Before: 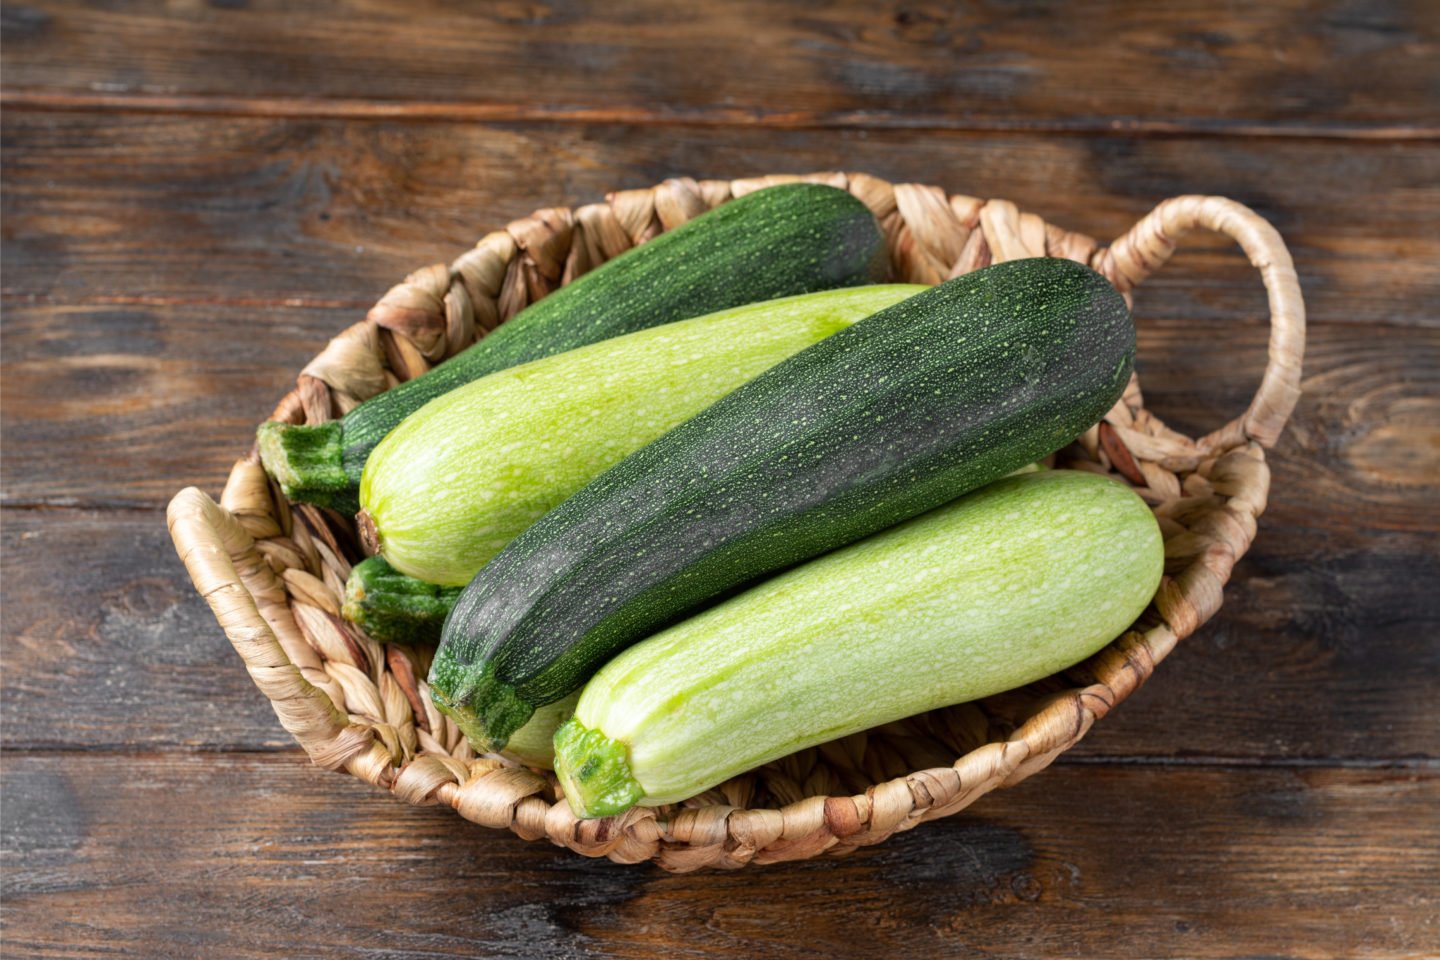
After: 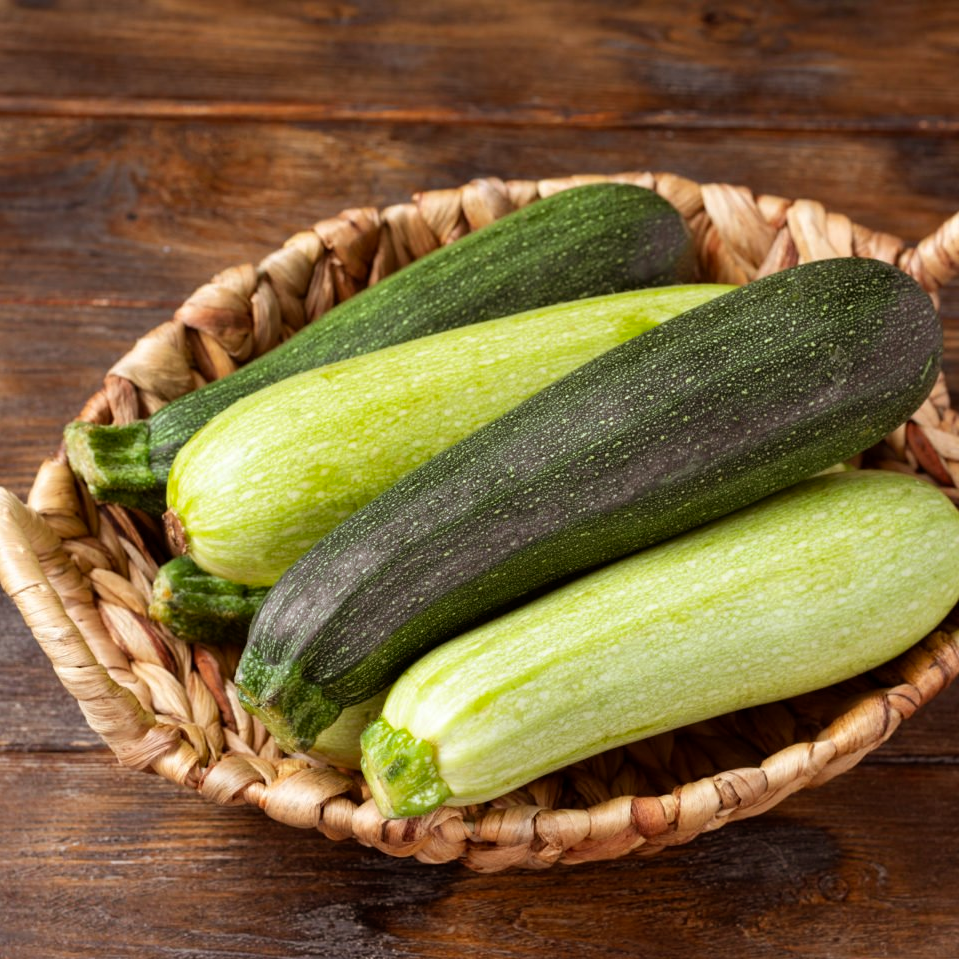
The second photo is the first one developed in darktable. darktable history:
crop and rotate: left 13.409%, right 19.924%
rgb levels: mode RGB, independent channels, levels [[0, 0.5, 1], [0, 0.521, 1], [0, 0.536, 1]]
